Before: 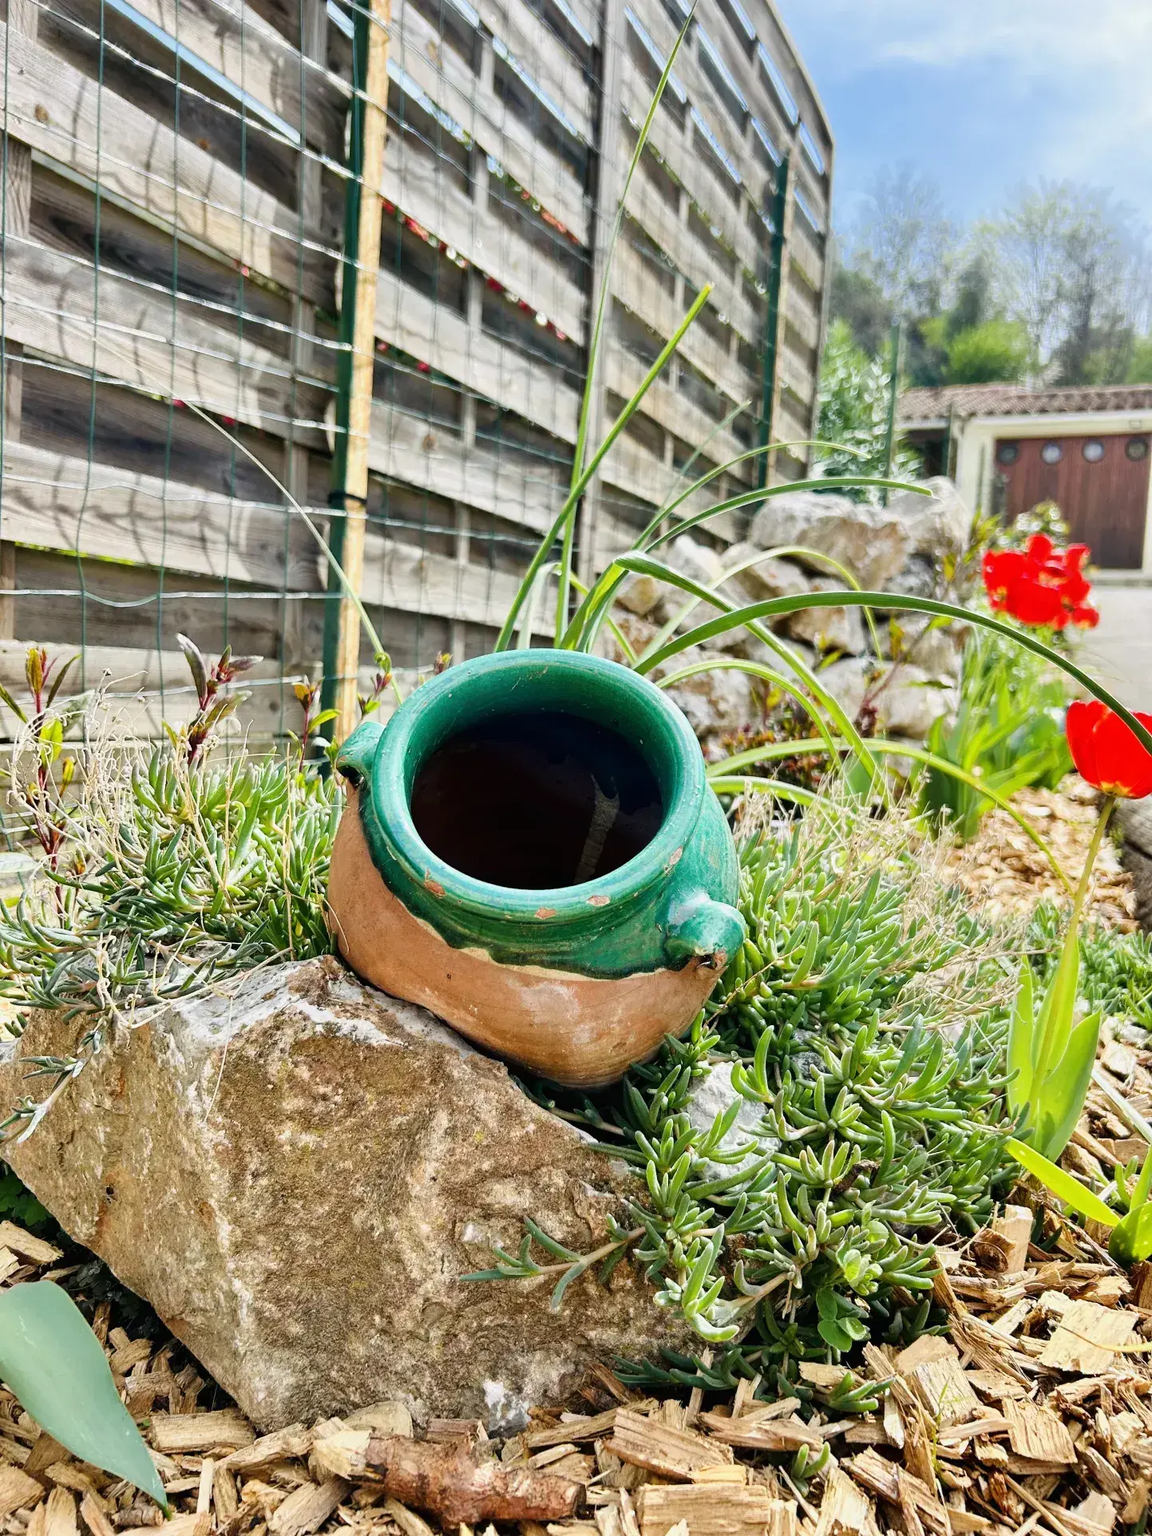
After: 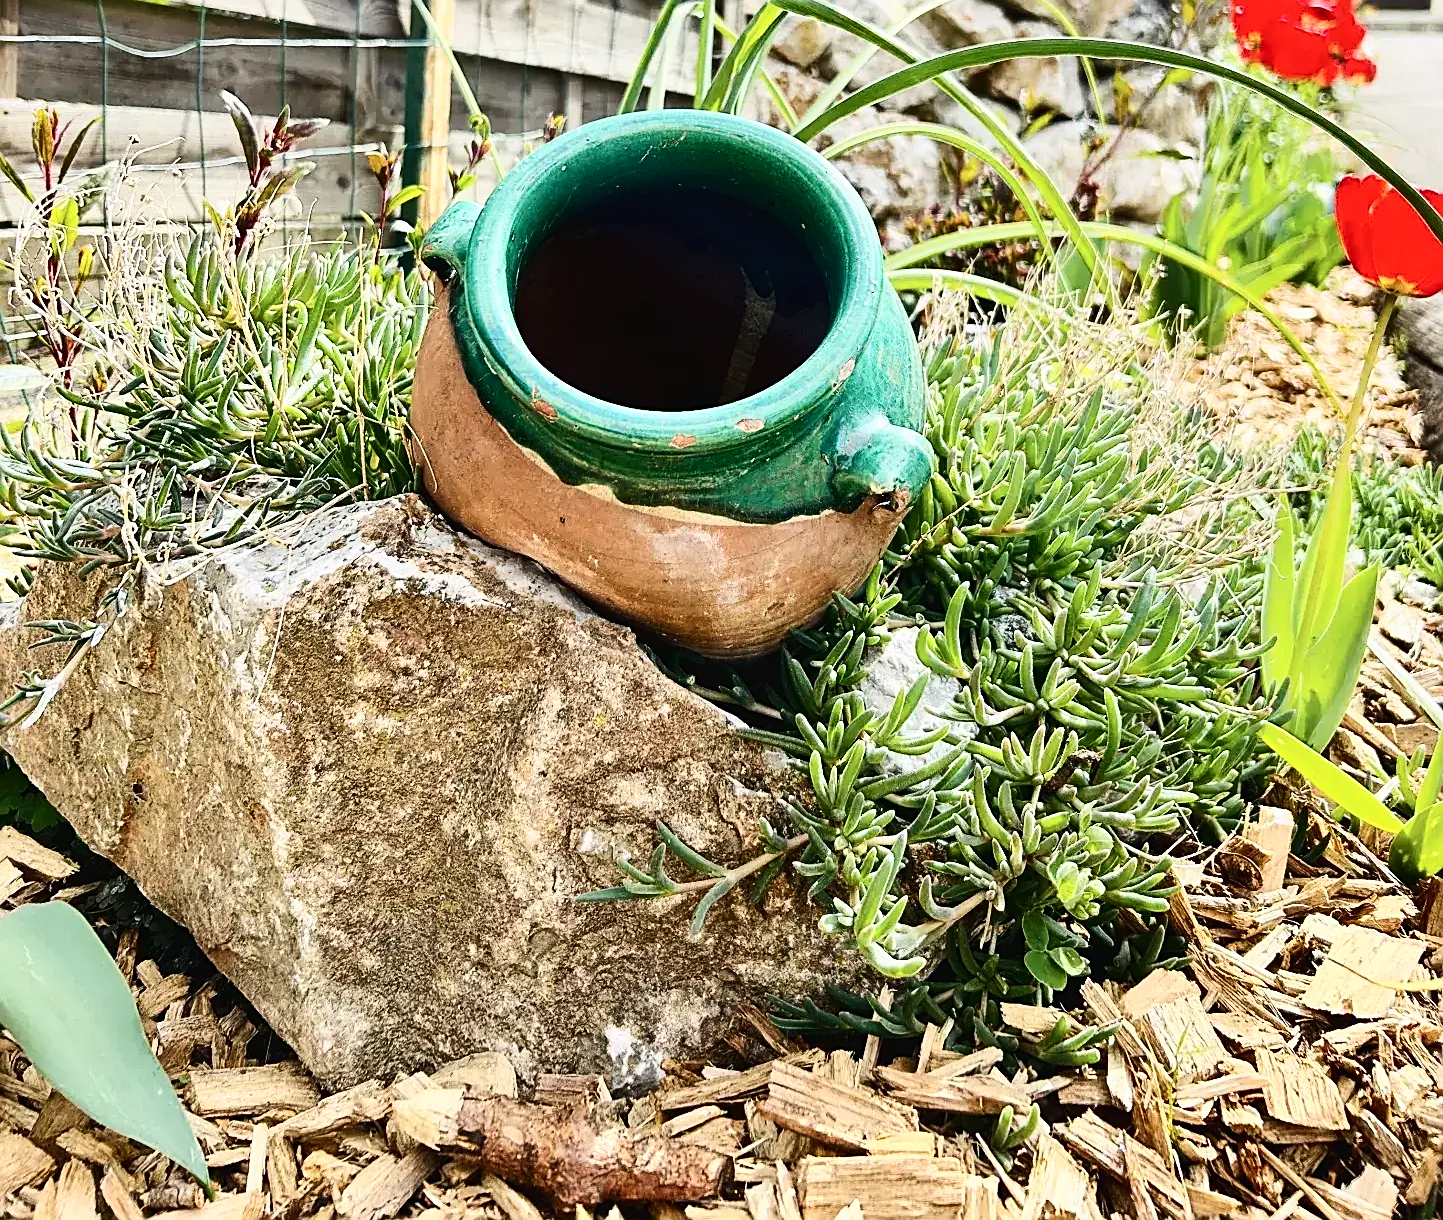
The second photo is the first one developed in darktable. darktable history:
exposure: black level correction -0.004, exposure 0.052 EV, compensate highlight preservation false
crop and rotate: top 36.576%
contrast brightness saturation: contrast 0.274
sharpen: amount 0.737
